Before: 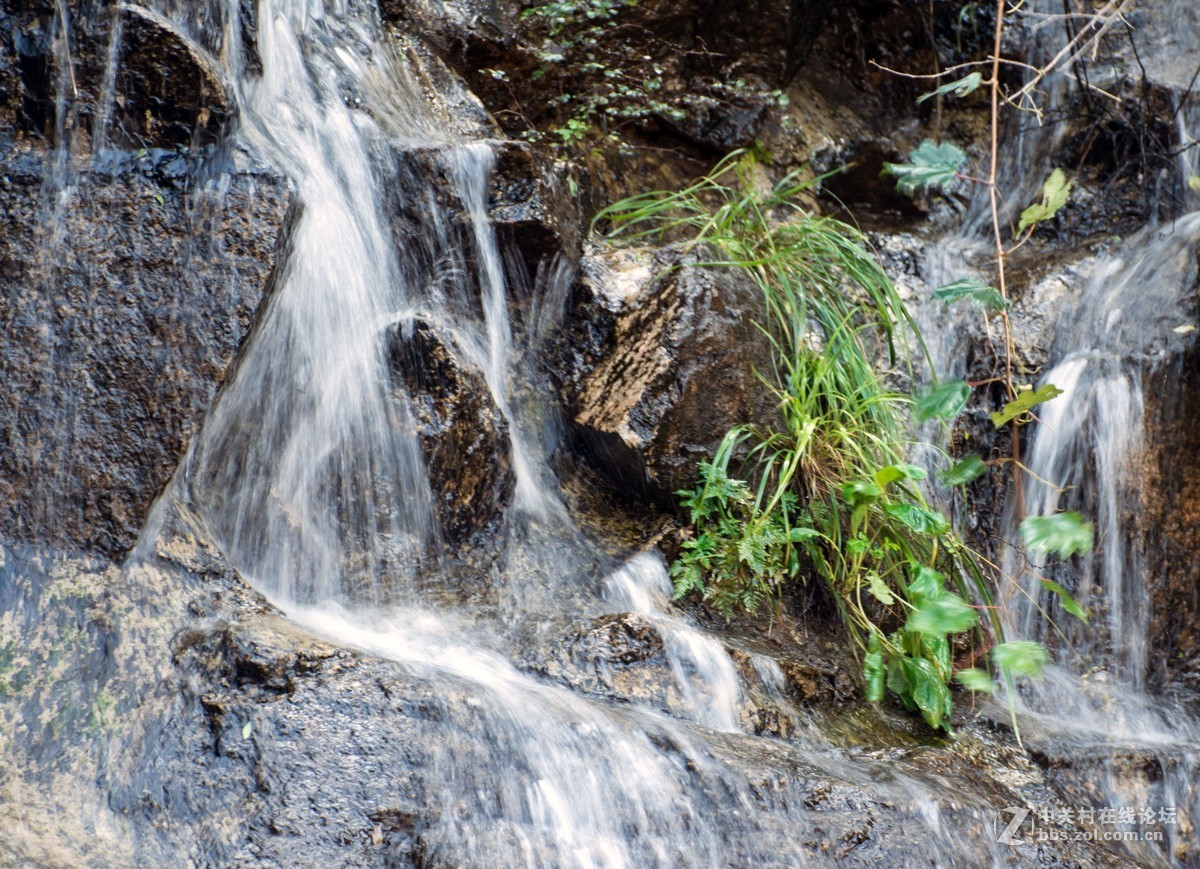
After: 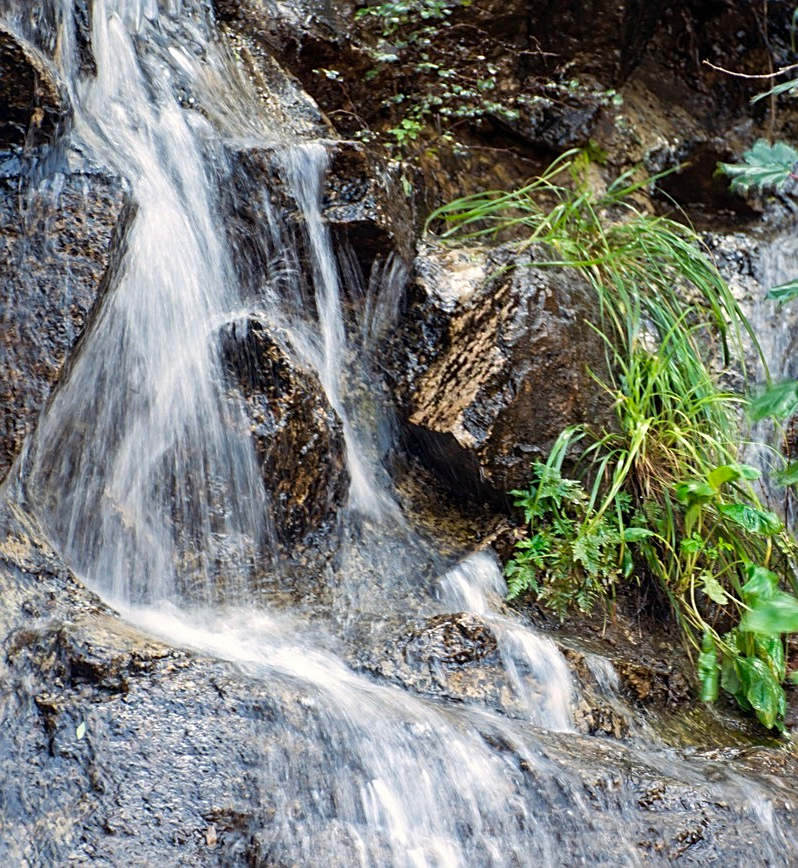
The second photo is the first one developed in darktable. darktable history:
sharpen: on, module defaults
shadows and highlights: shadows 25.67, highlights -25.23
crop and rotate: left 13.876%, right 19.604%
contrast brightness saturation: contrast 0.042, saturation 0.154
